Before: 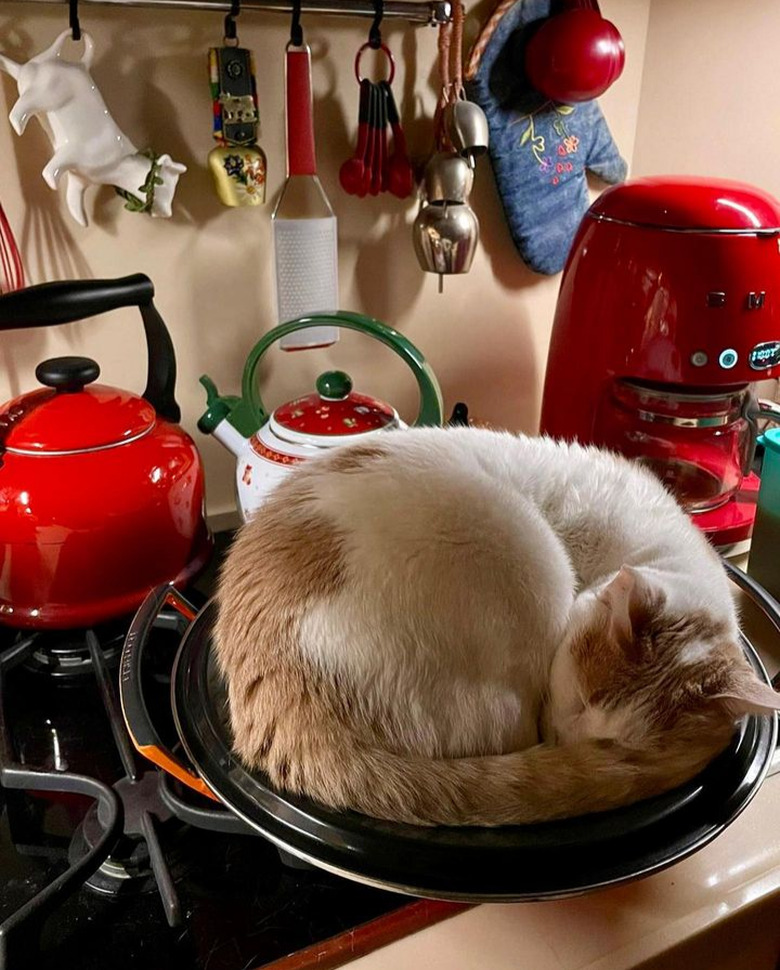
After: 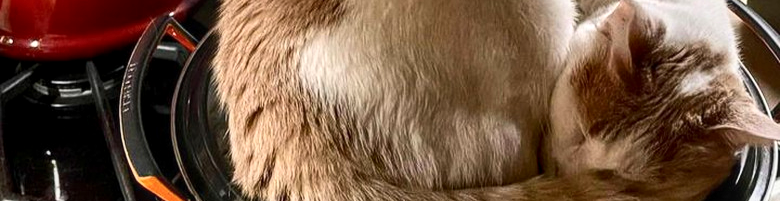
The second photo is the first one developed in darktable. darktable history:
crop and rotate: top 58.717%, bottom 20.487%
contrast brightness saturation: contrast 0.244, brightness 0.089
local contrast: on, module defaults
exposure: exposure 0.222 EV, compensate highlight preservation false
